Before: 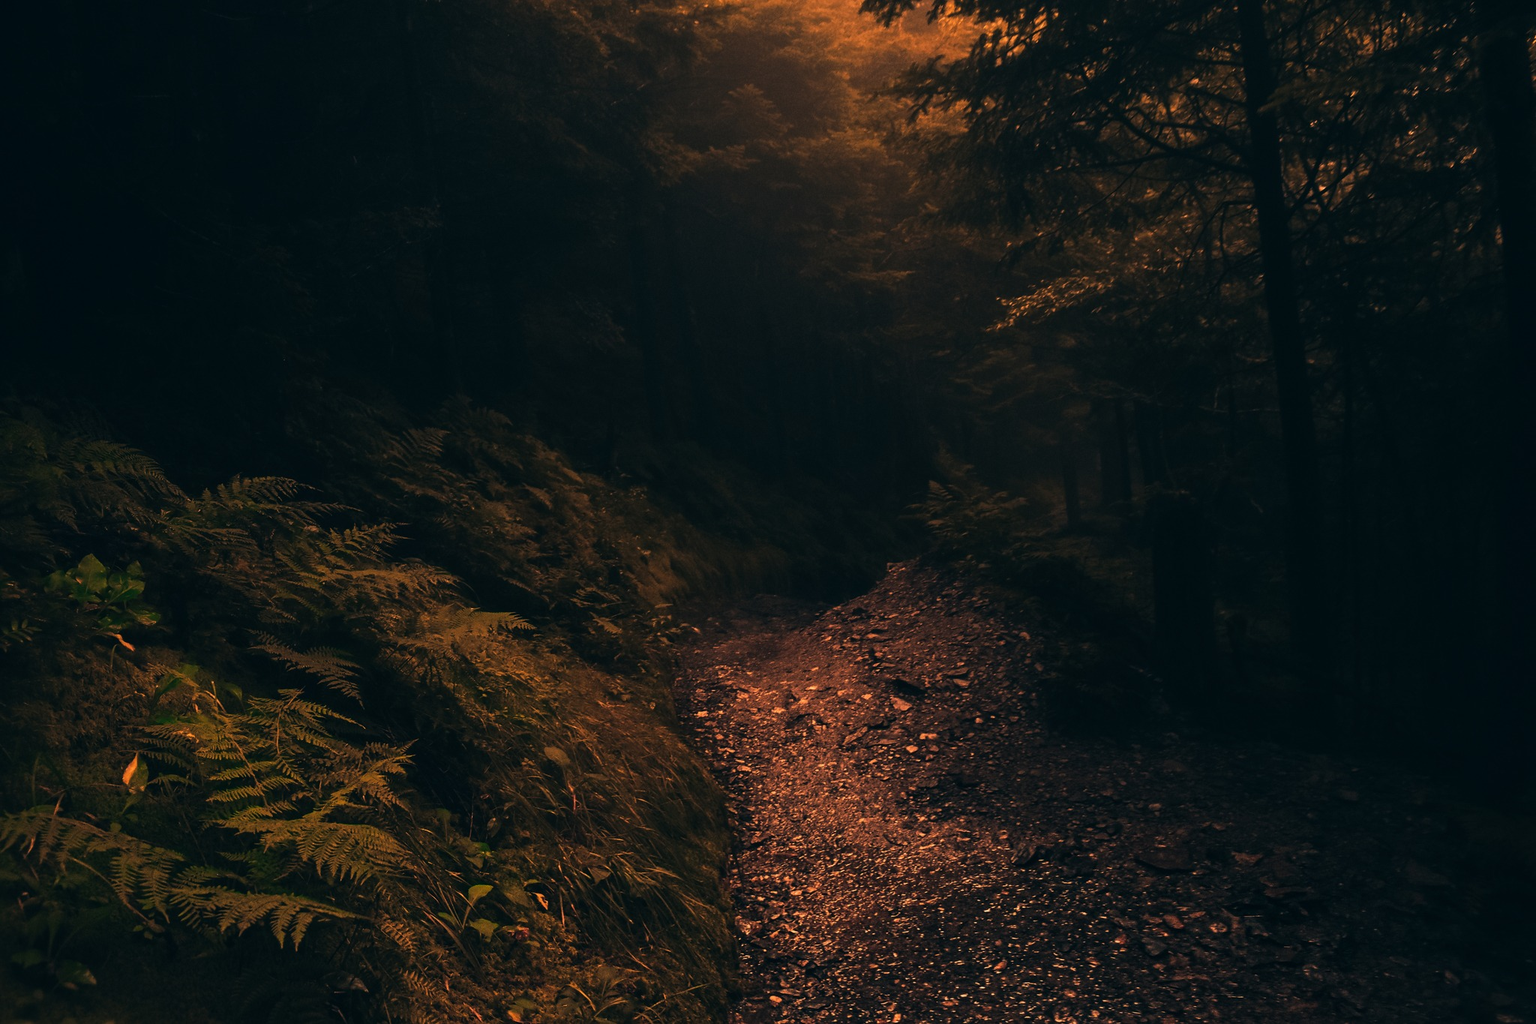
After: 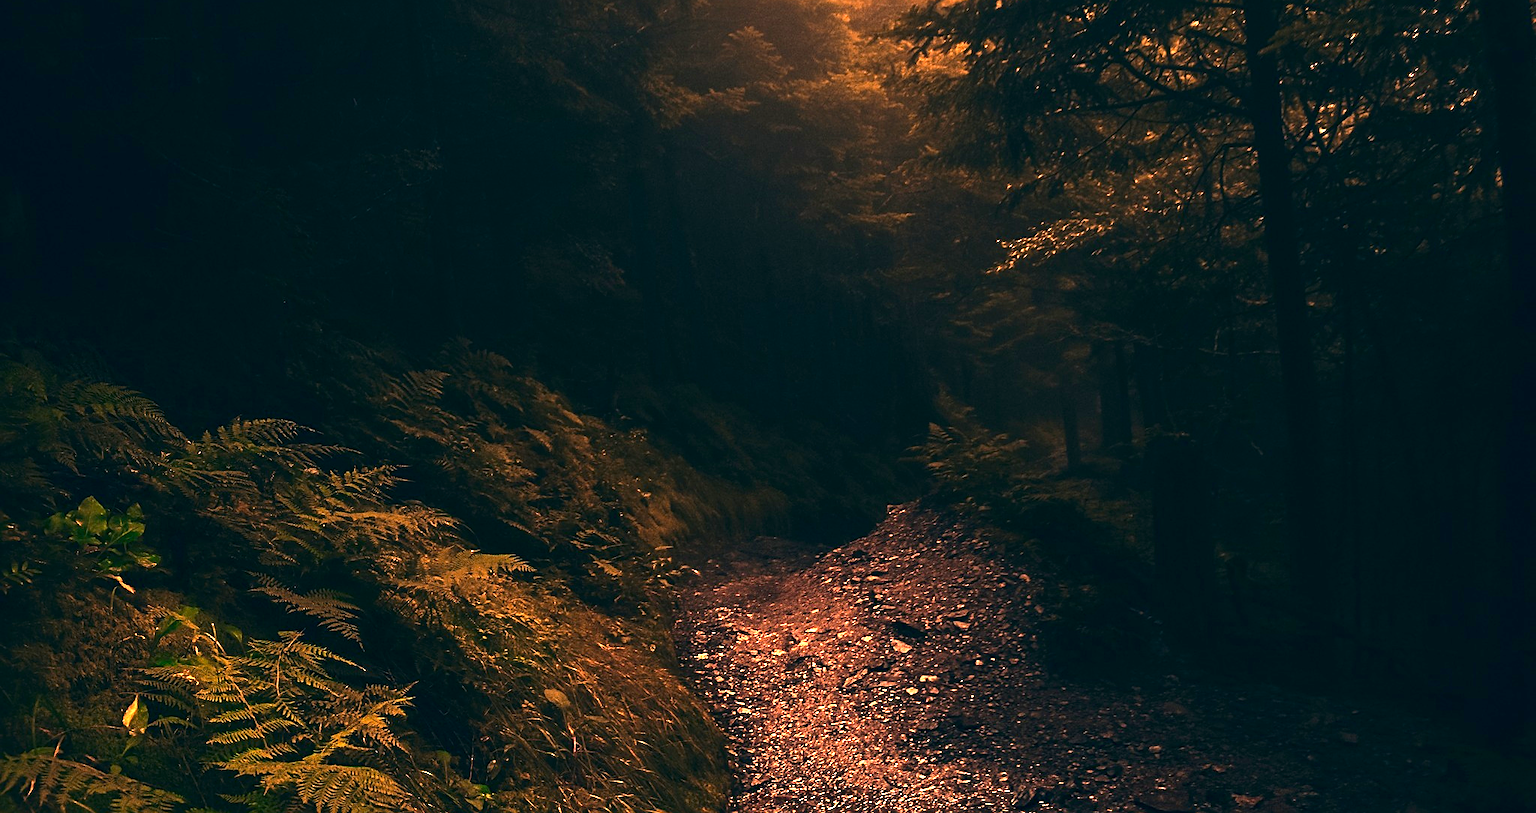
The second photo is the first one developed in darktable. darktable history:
exposure: black level correction 0.001, exposure 1.729 EV, compensate highlight preservation false
crop and rotate: top 5.654%, bottom 14.846%
sharpen: on, module defaults
contrast brightness saturation: contrast 0.068, brightness -0.126, saturation 0.061
